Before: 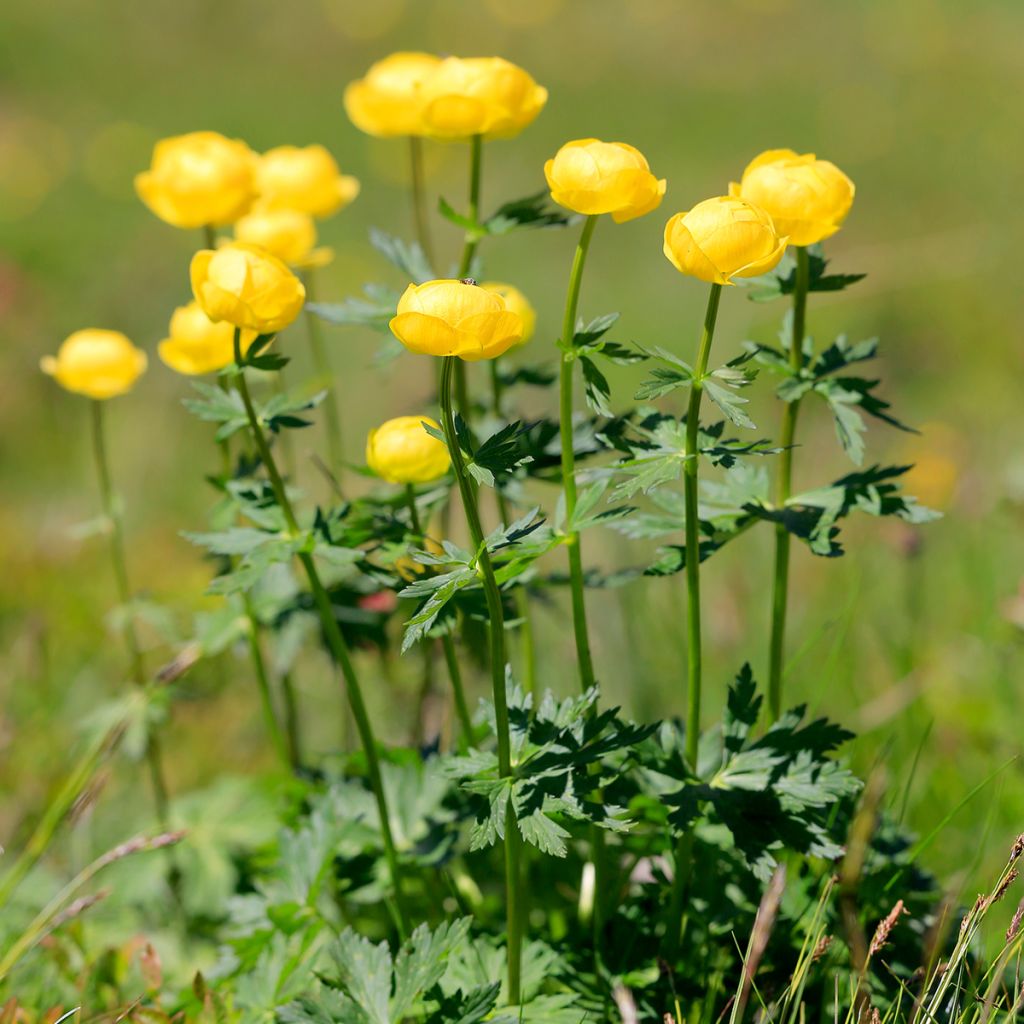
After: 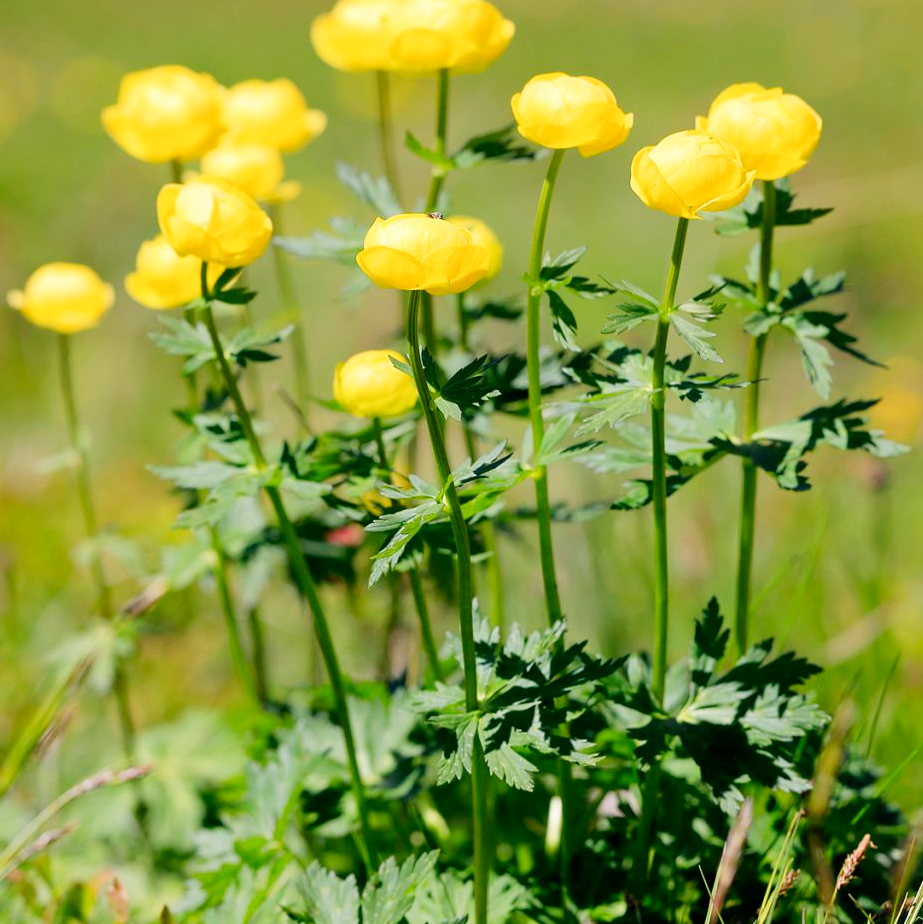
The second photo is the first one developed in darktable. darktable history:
tone curve: curves: ch0 [(0, 0) (0.004, 0.001) (0.133, 0.112) (0.325, 0.362) (0.832, 0.893) (1, 1)], preserve colors none
crop: left 3.317%, top 6.521%, right 6.479%, bottom 3.198%
